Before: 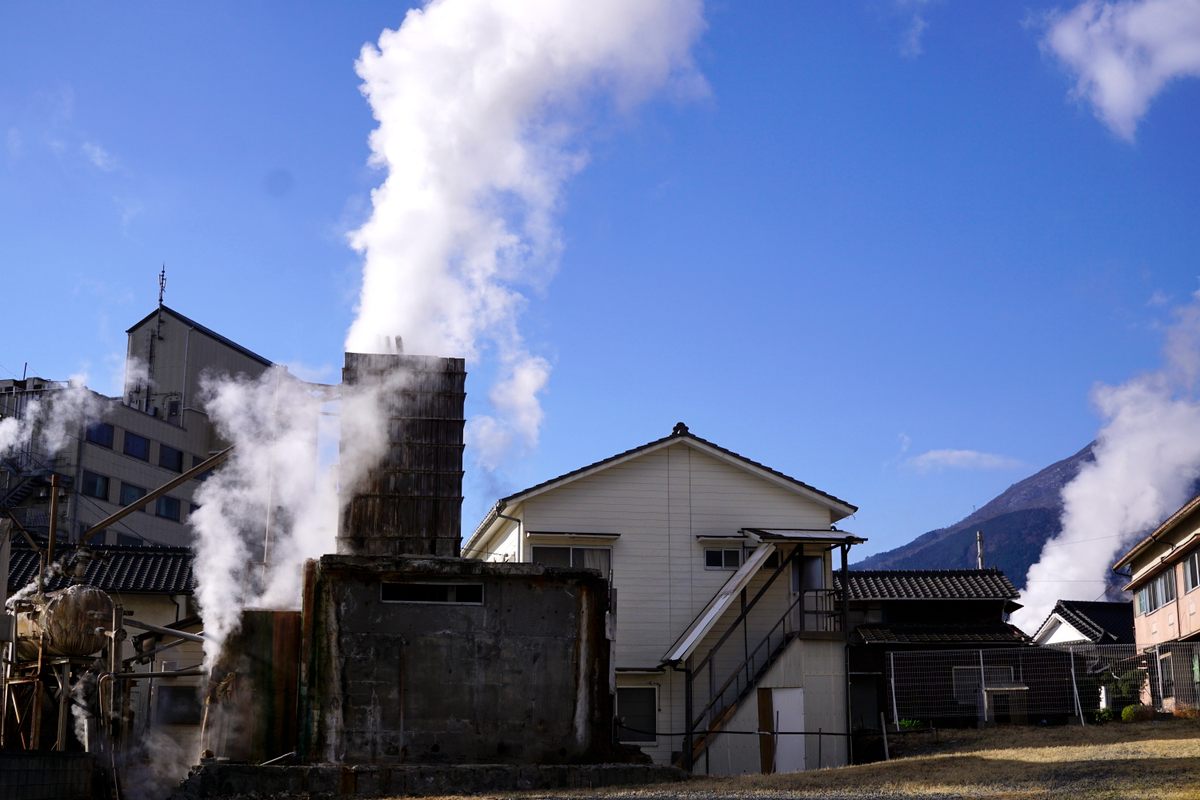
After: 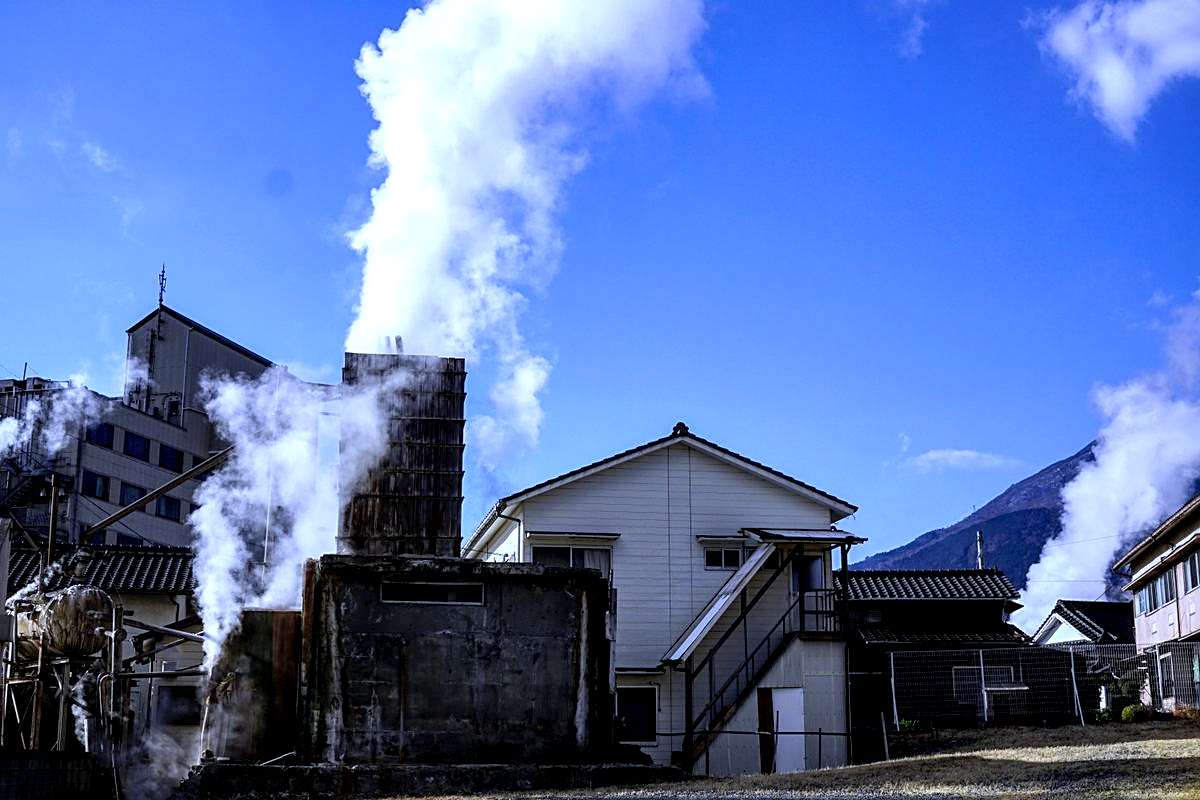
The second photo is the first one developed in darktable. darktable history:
white balance: red 0.871, blue 1.249
local contrast: highlights 60%, shadows 60%, detail 160%
sharpen: on, module defaults
